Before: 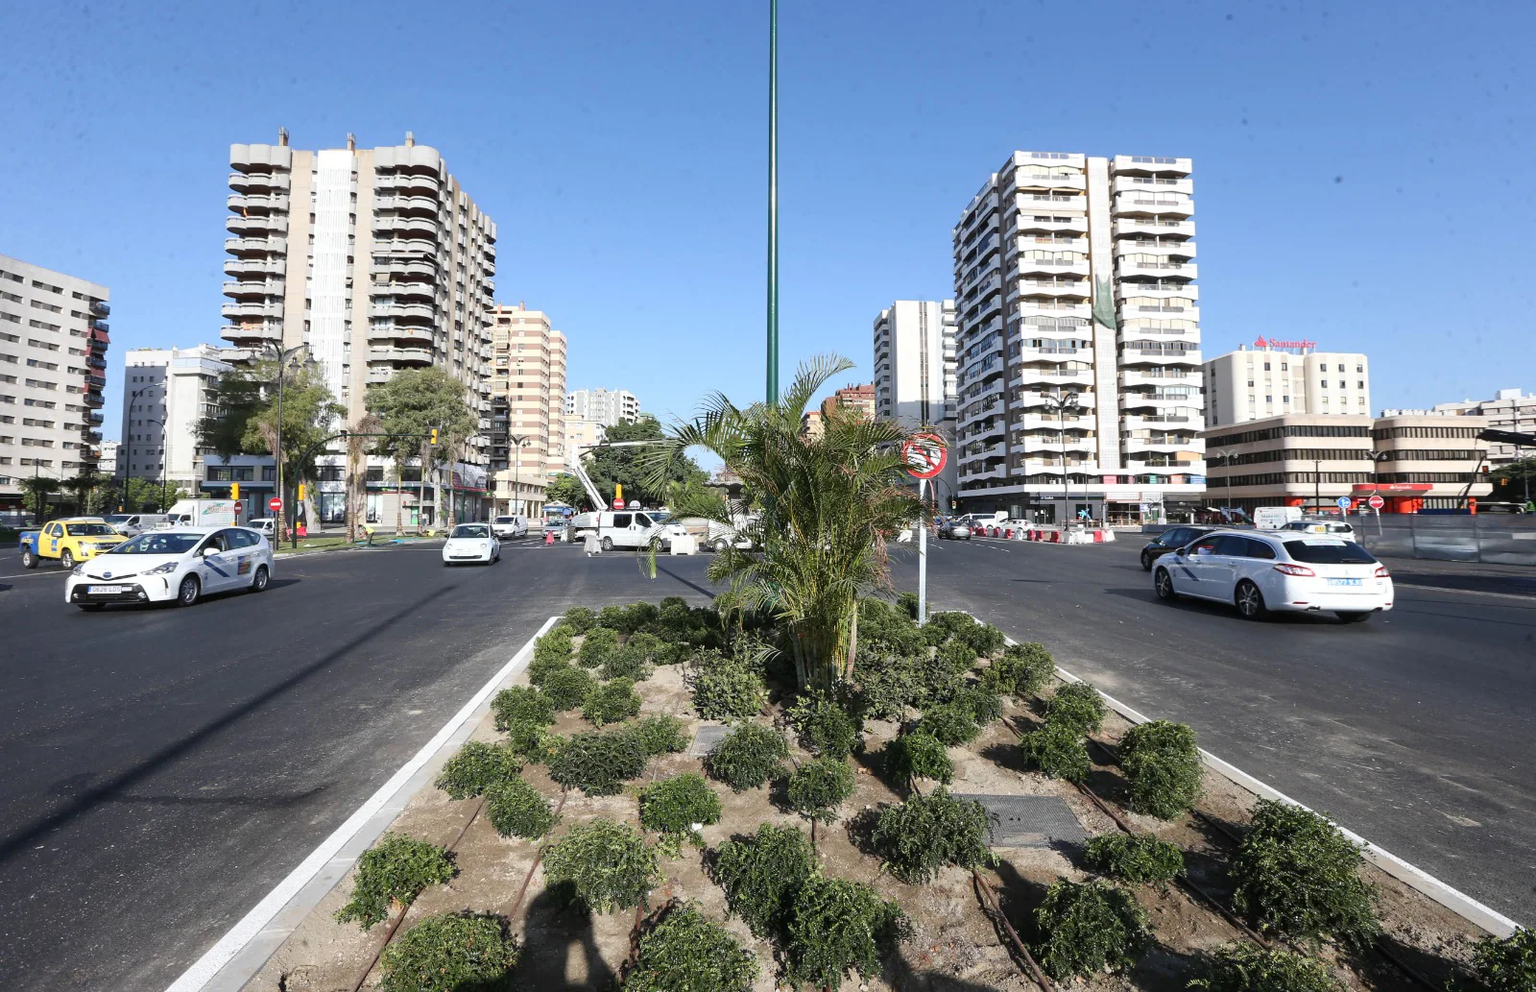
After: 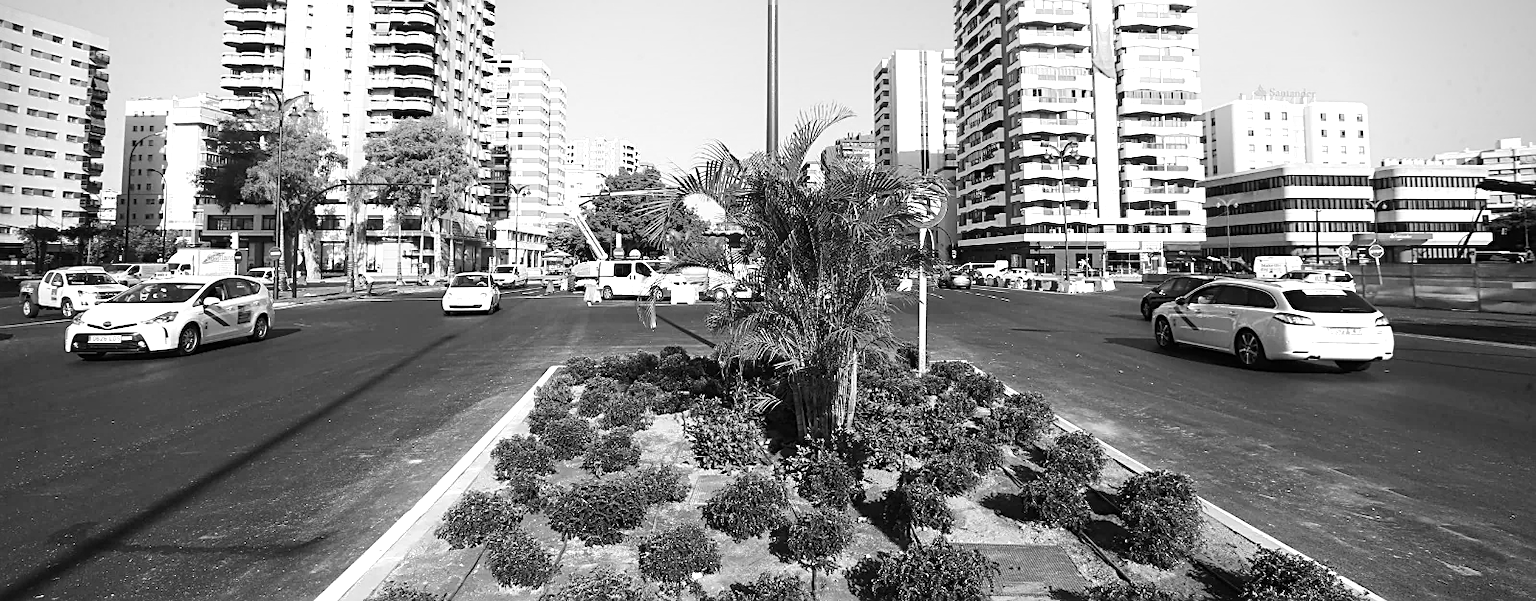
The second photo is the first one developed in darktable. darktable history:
monochrome: on, module defaults
tone equalizer: -8 EV -0.417 EV, -7 EV -0.389 EV, -6 EV -0.333 EV, -5 EV -0.222 EV, -3 EV 0.222 EV, -2 EV 0.333 EV, -1 EV 0.389 EV, +0 EV 0.417 EV, edges refinement/feathering 500, mask exposure compensation -1.57 EV, preserve details no
sharpen: on, module defaults
shadows and highlights: highlights 70.7, soften with gaussian
crop and rotate: top 25.357%, bottom 13.942%
vignetting: fall-off start 79.88%
color calibration: x 0.334, y 0.349, temperature 5426 K
